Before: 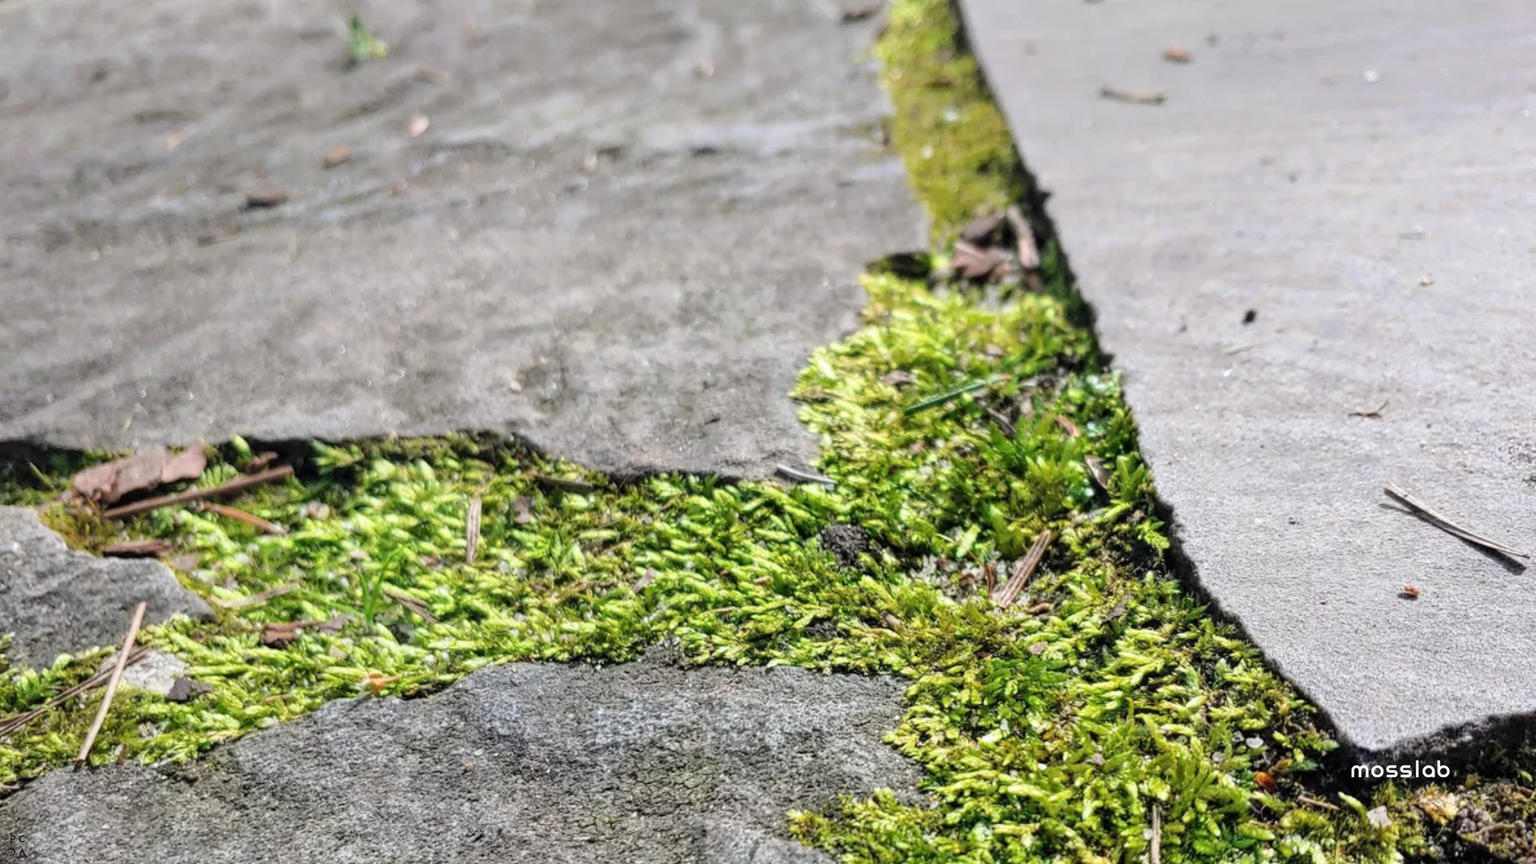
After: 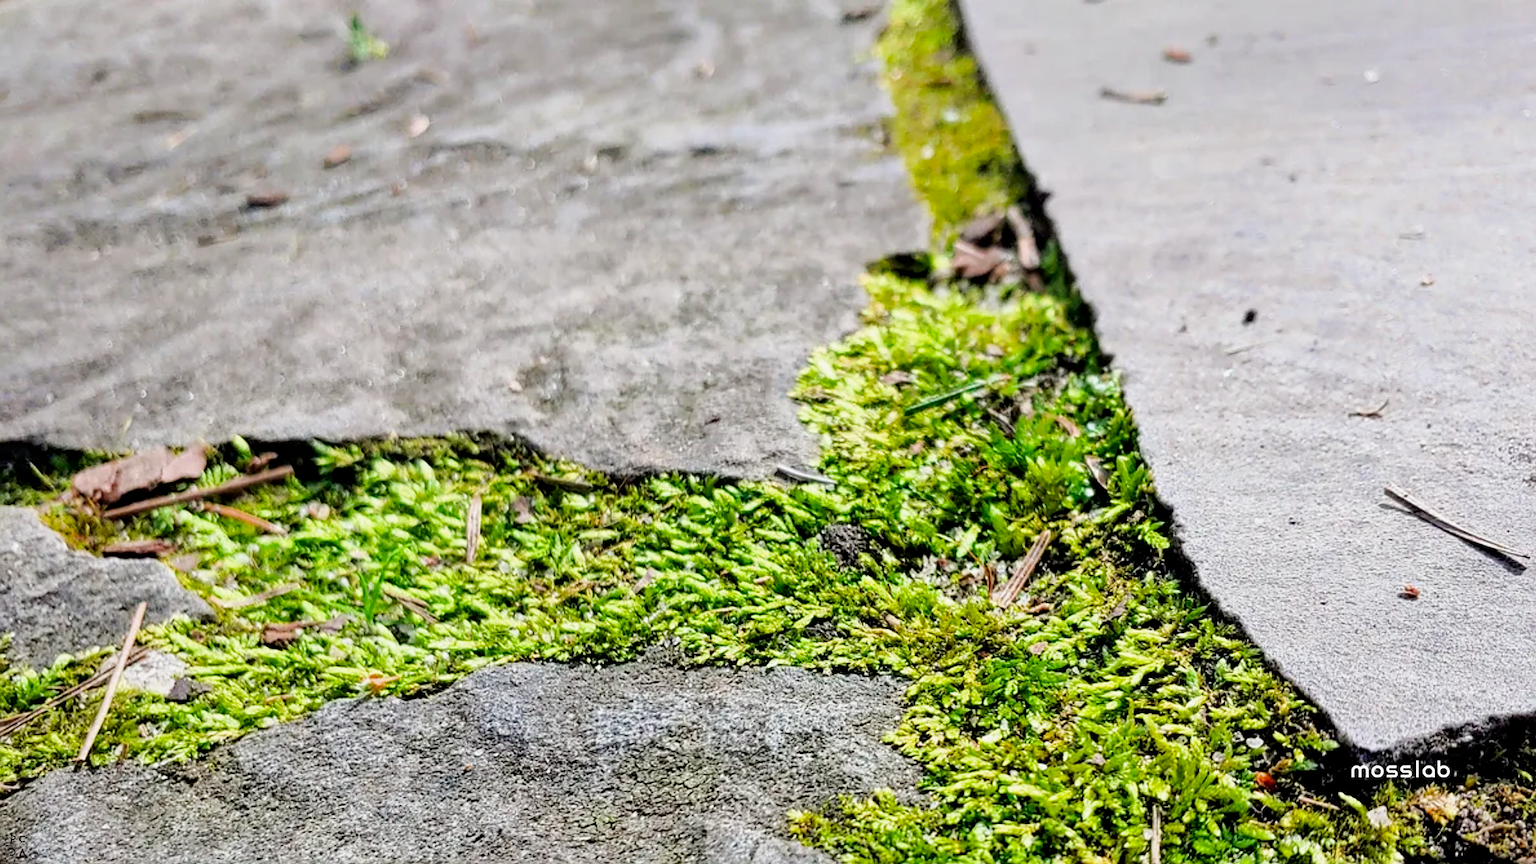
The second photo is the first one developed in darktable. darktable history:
exposure: black level correction 0, exposure 1 EV, compensate exposure bias true, compensate highlight preservation false
filmic rgb: black relative exposure -5 EV, hardness 2.88, contrast 1.3, highlights saturation mix -10%
contrast brightness saturation: brightness -0.25, saturation 0.2
shadows and highlights: on, module defaults
sharpen: on, module defaults
